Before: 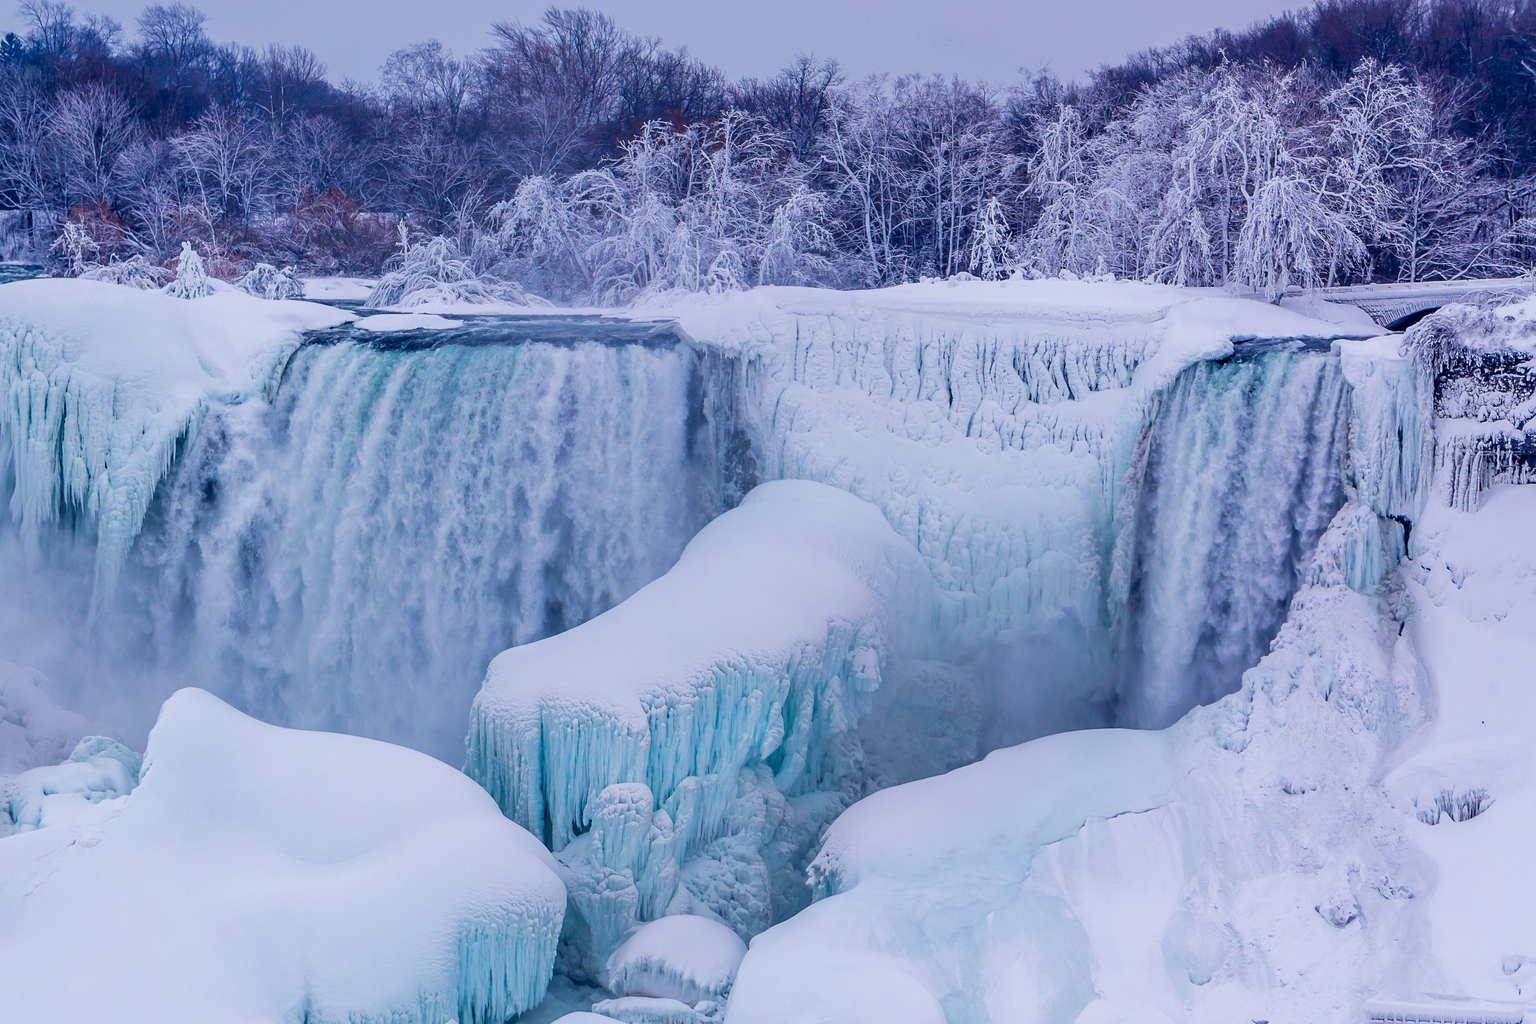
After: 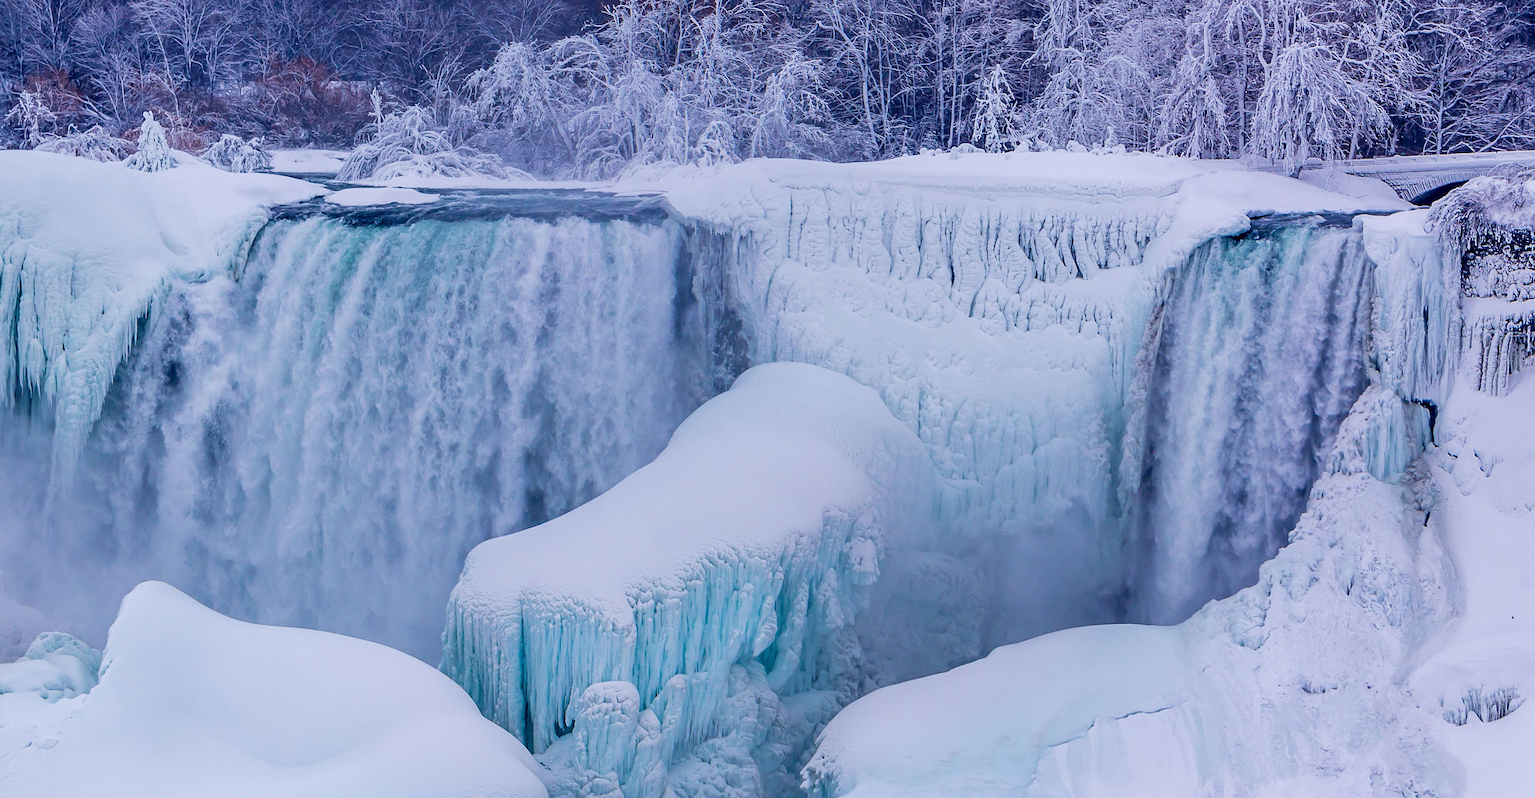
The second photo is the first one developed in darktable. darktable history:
sharpen: amount 0.2
crop and rotate: left 2.991%, top 13.302%, right 1.981%, bottom 12.636%
